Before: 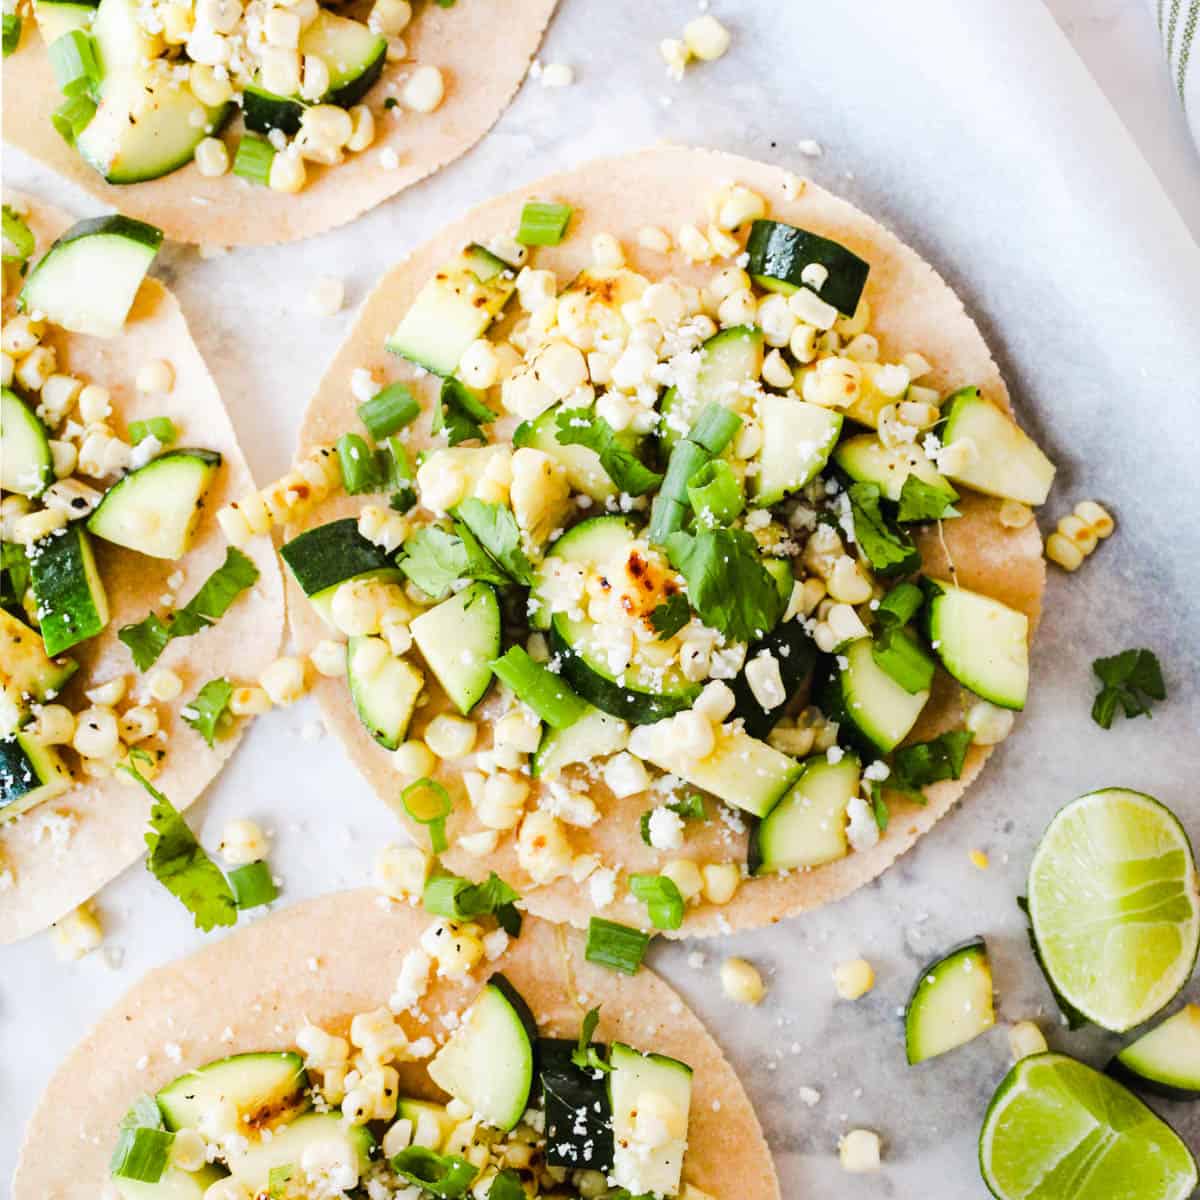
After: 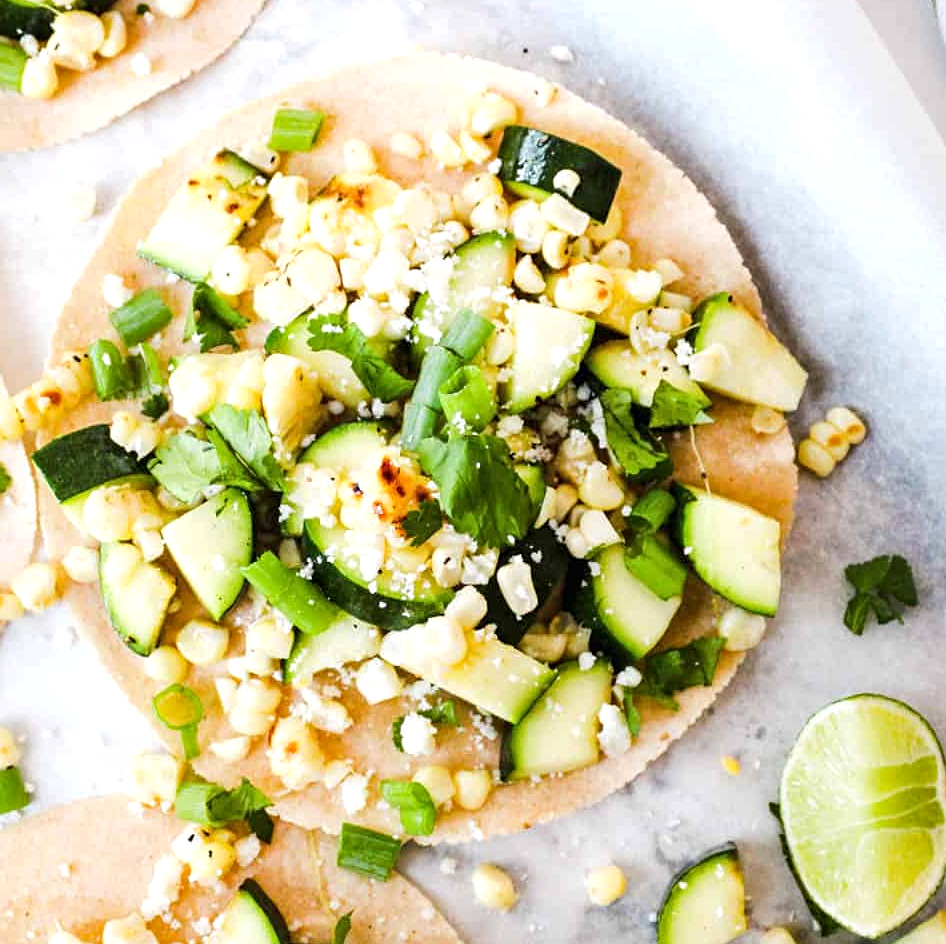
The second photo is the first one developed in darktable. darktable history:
sharpen: amount 0.2
local contrast: highlights 100%, shadows 100%, detail 120%, midtone range 0.2
exposure: exposure 0.178 EV, compensate exposure bias true, compensate highlight preservation false
crop and rotate: left 20.74%, top 7.912%, right 0.375%, bottom 13.378%
